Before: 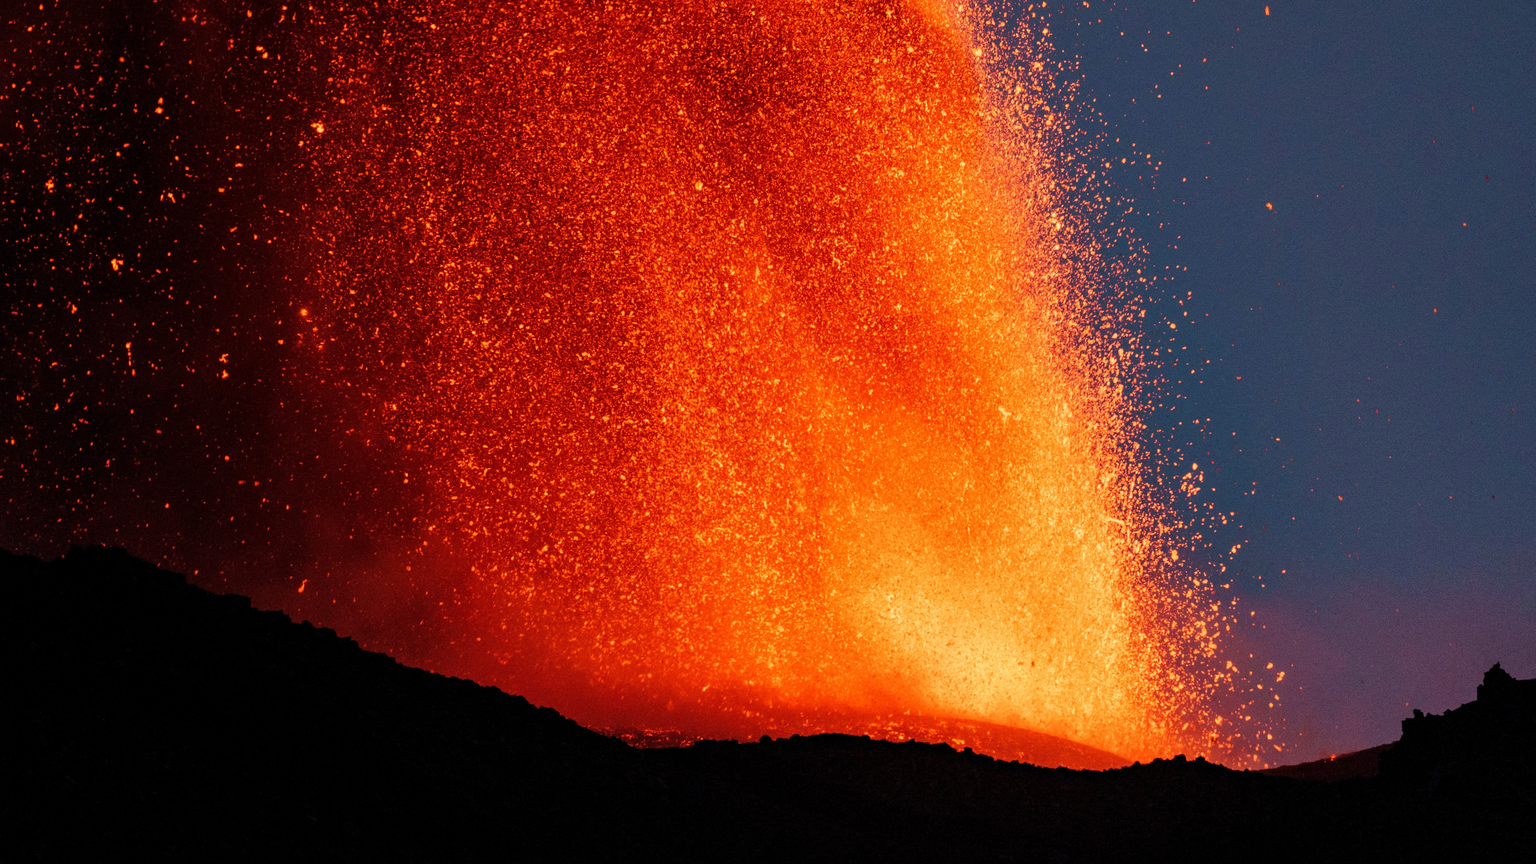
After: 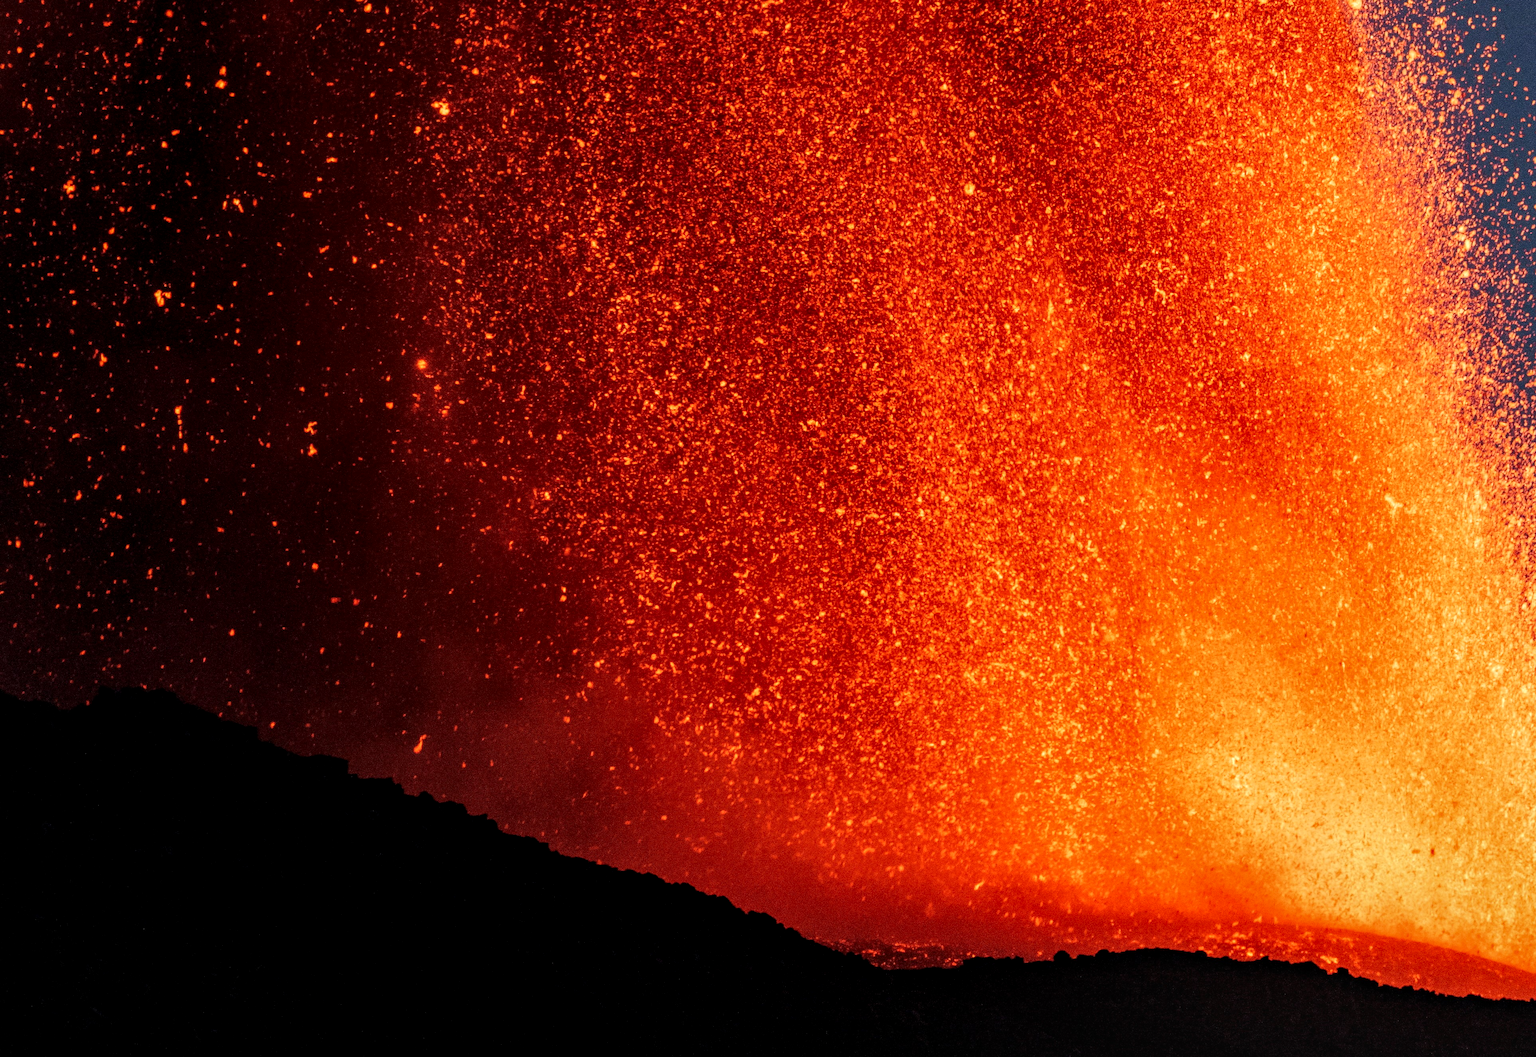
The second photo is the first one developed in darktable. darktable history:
local contrast: on, module defaults
crop: top 5.803%, right 27.864%, bottom 5.804%
contrast brightness saturation: contrast 0.08, saturation 0.02
